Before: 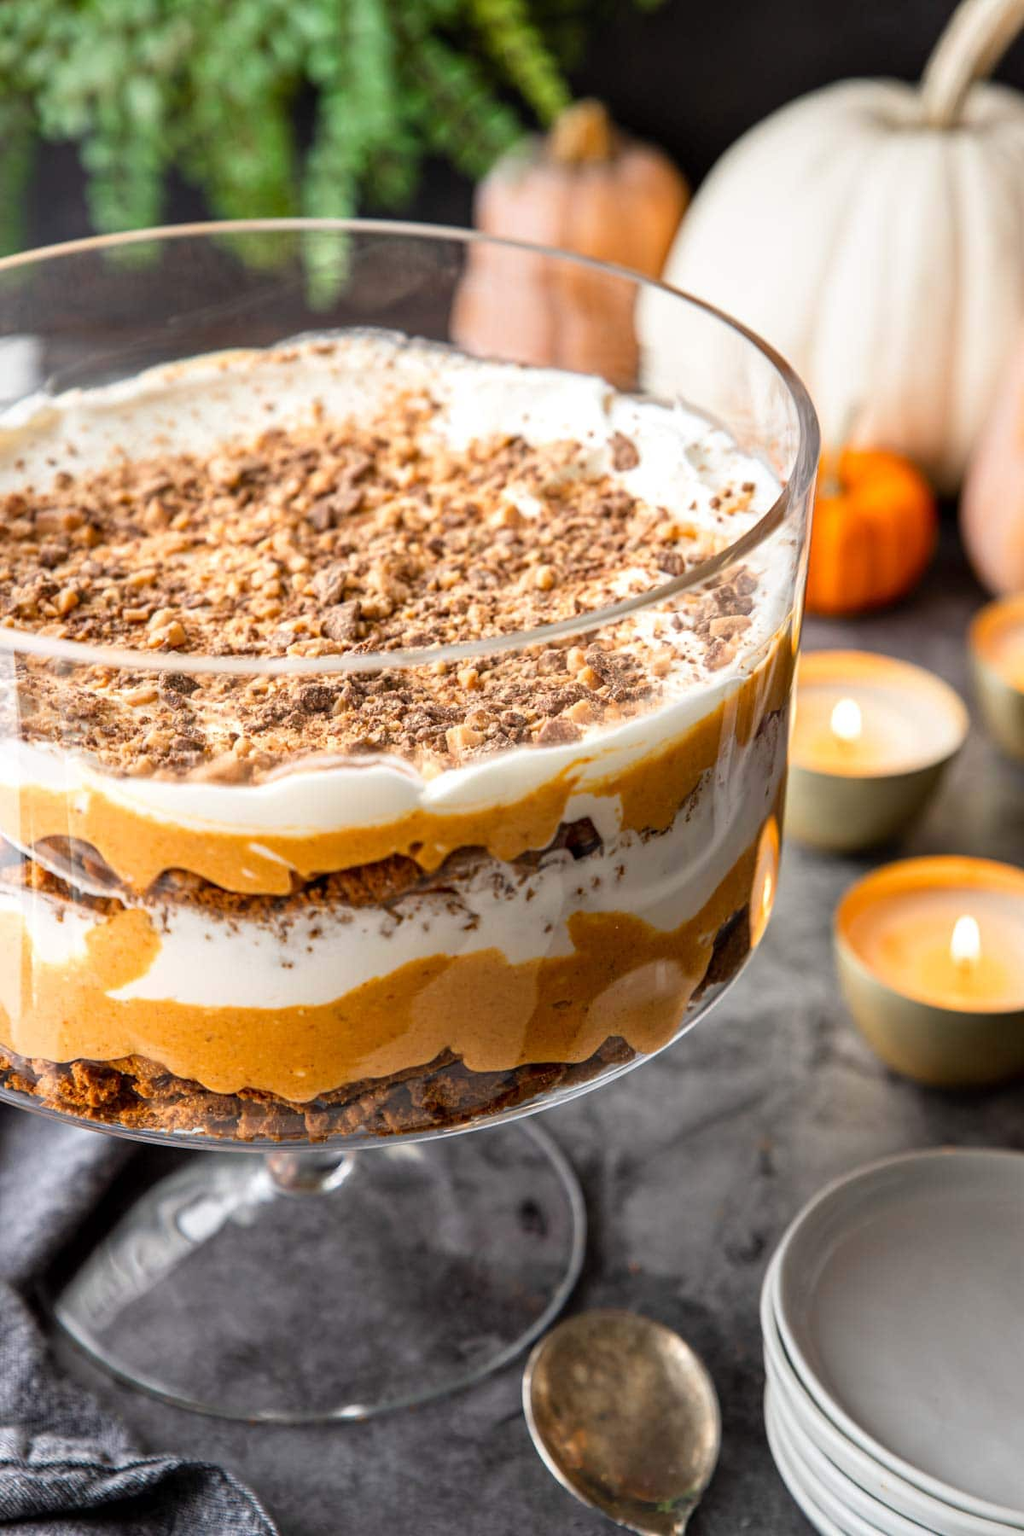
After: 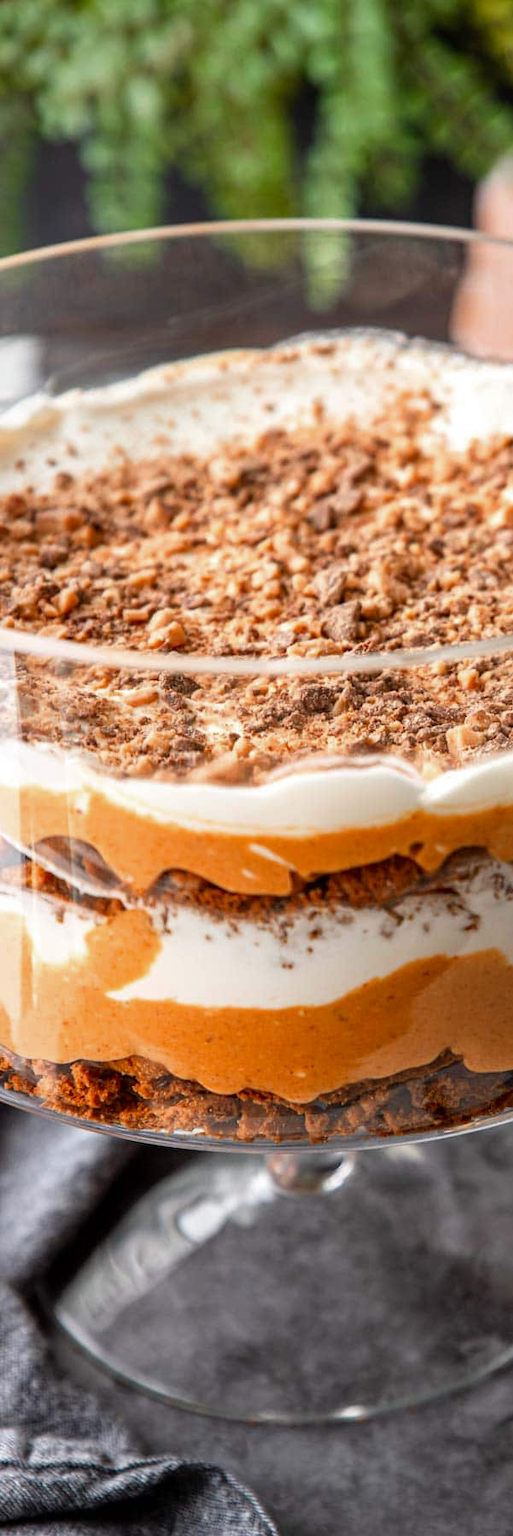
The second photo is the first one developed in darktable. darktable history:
crop and rotate: left 0.058%, top 0%, right 49.816%
color zones: curves: ch0 [(0, 0.299) (0.25, 0.383) (0.456, 0.352) (0.736, 0.571)]; ch1 [(0, 0.63) (0.151, 0.568) (0.254, 0.416) (0.47, 0.558) (0.732, 0.37) (0.909, 0.492)]; ch2 [(0.004, 0.604) (0.158, 0.443) (0.257, 0.403) (0.761, 0.468)], mix -63.56%
